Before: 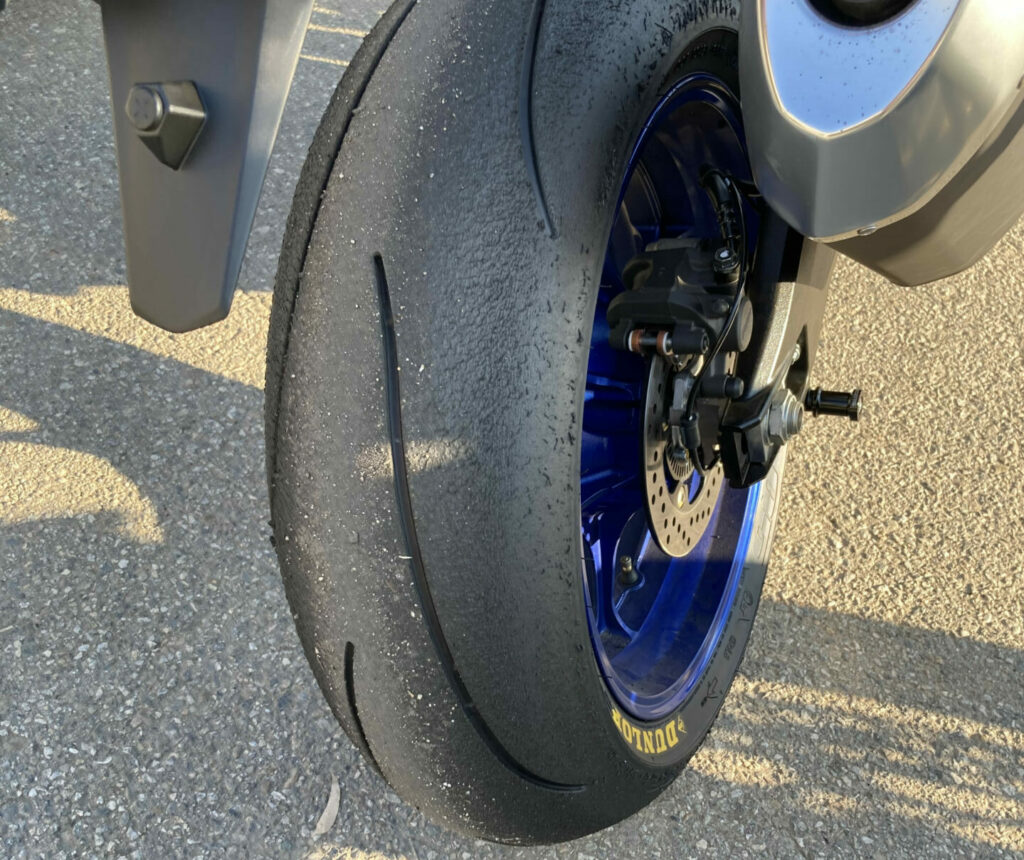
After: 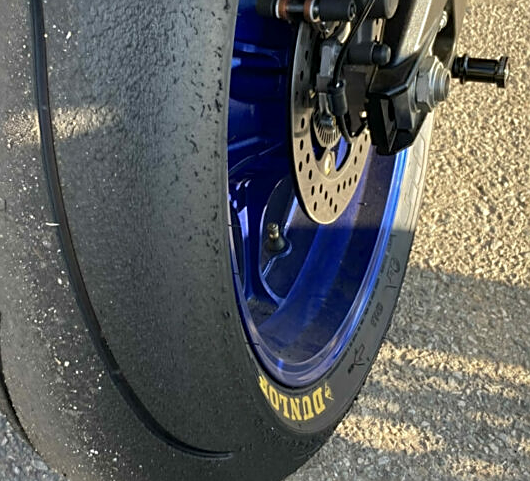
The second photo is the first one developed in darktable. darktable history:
crop: left 34.479%, top 38.822%, right 13.718%, bottom 5.172%
shadows and highlights: shadows 20.91, highlights -35.45, soften with gaussian
sharpen: on, module defaults
